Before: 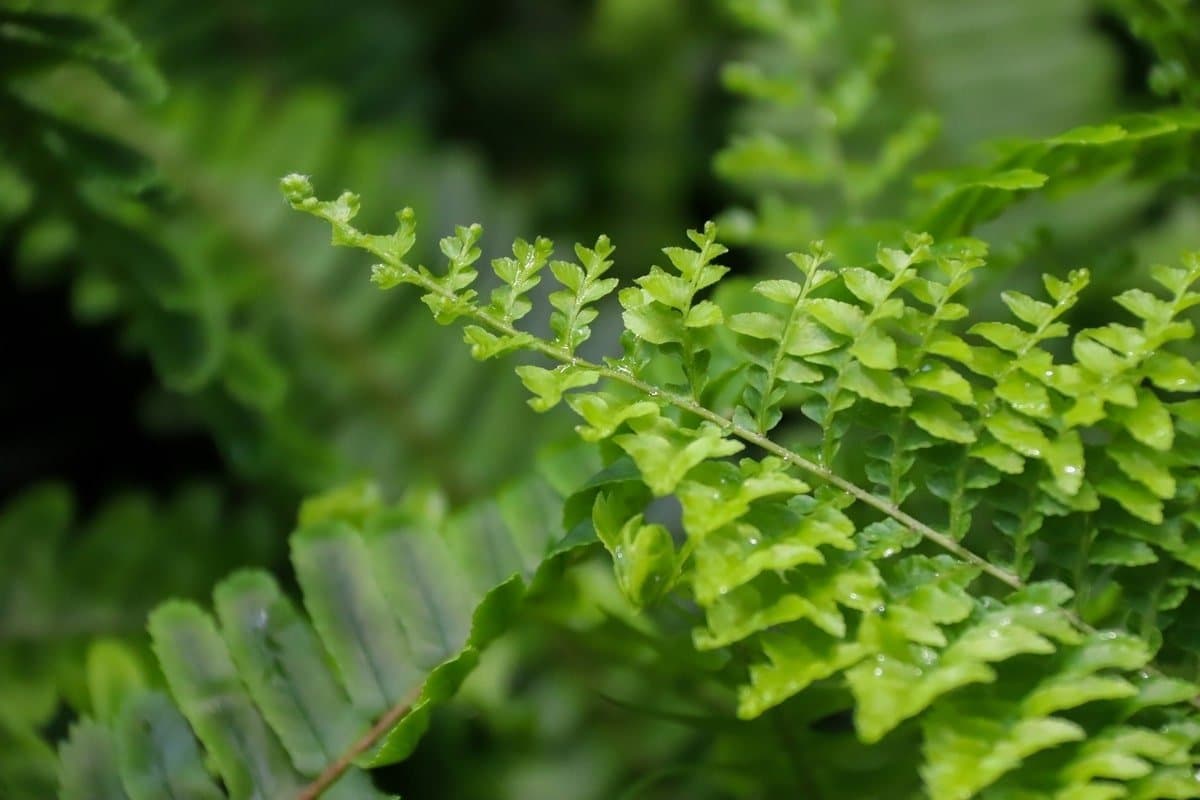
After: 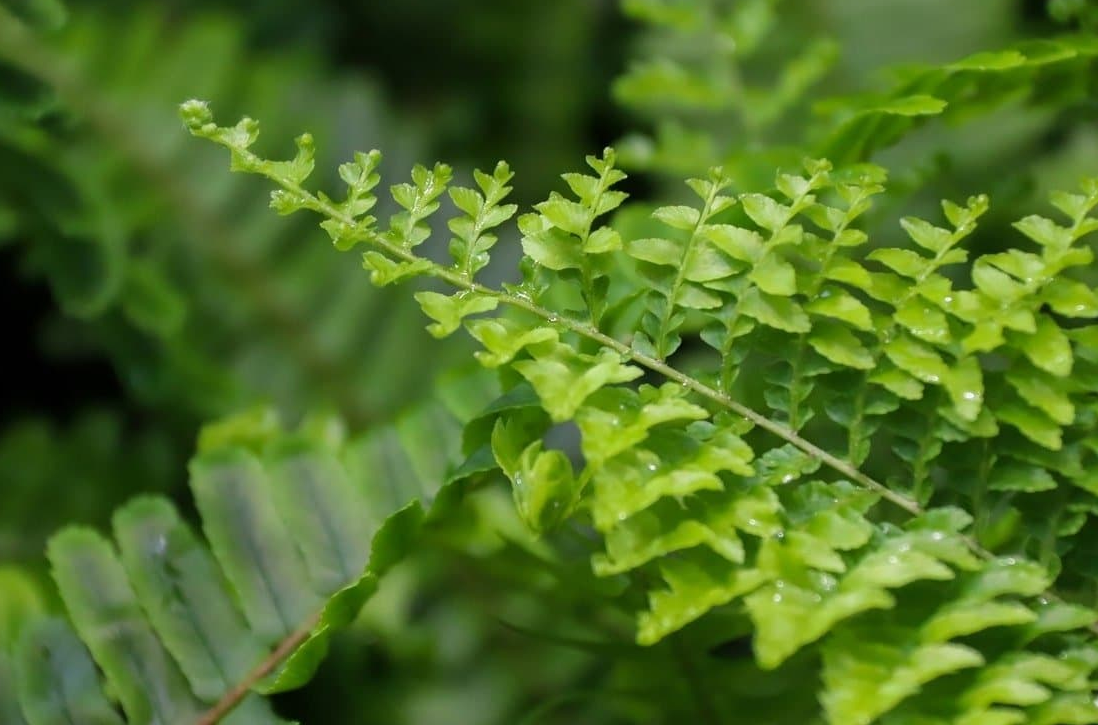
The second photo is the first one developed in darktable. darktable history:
crop and rotate: left 8.423%, top 9.263%
